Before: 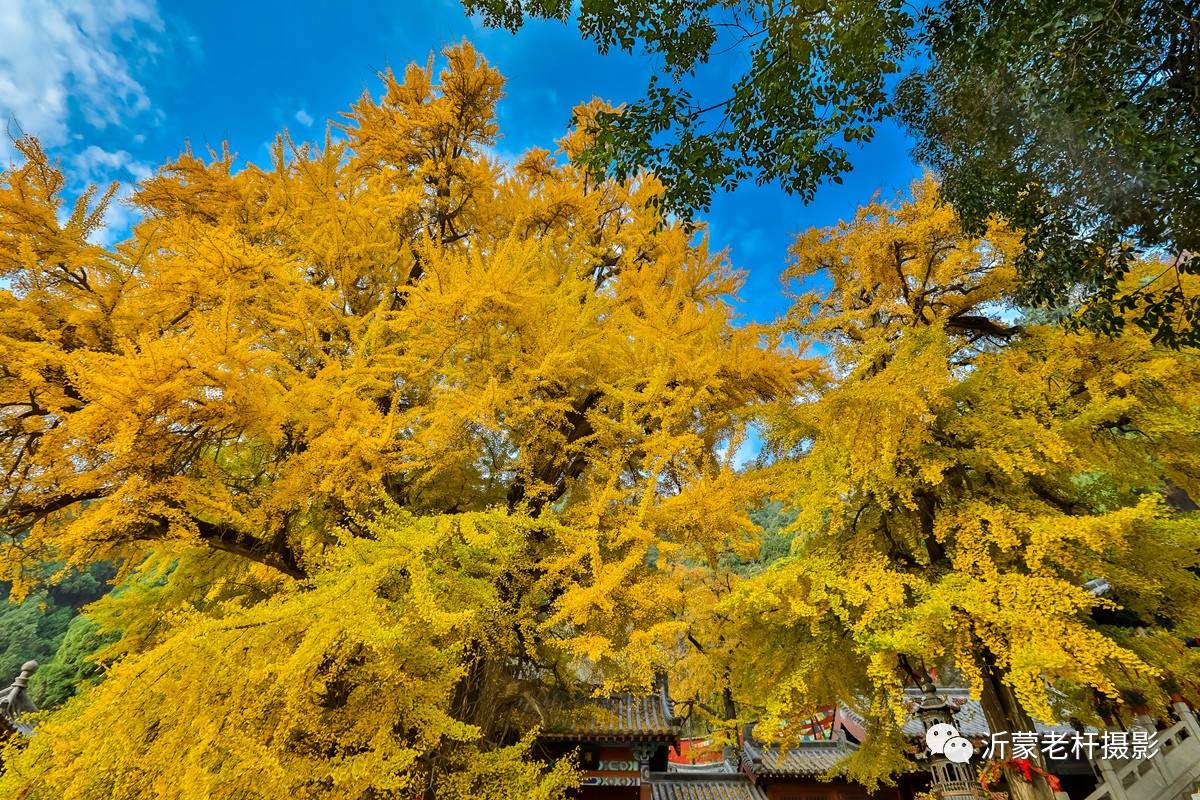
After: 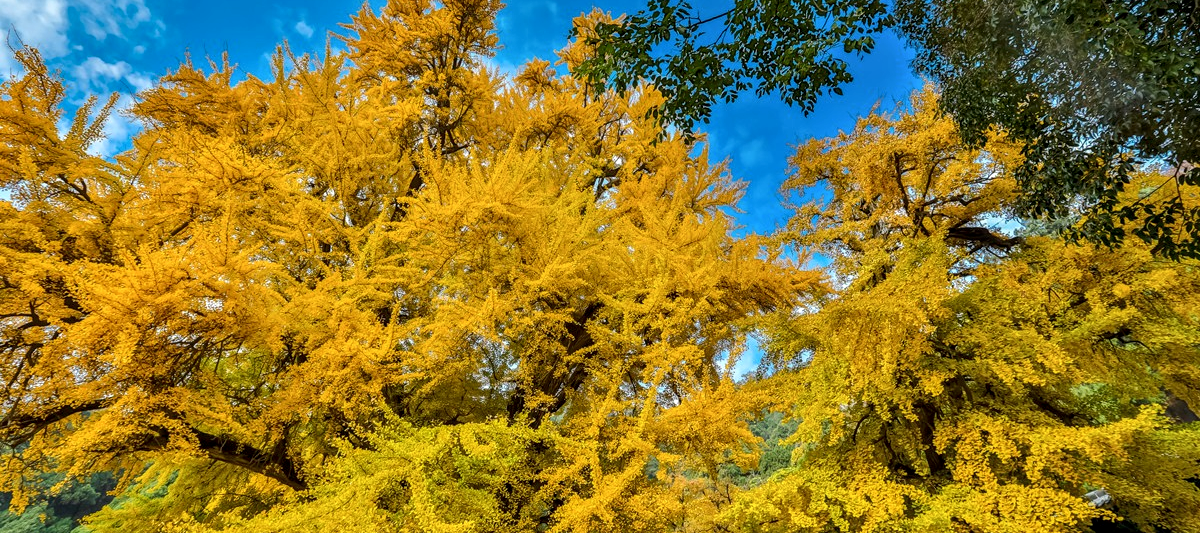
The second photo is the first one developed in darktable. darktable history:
crop: top 11.166%, bottom 22.168%
local contrast: detail 130%
